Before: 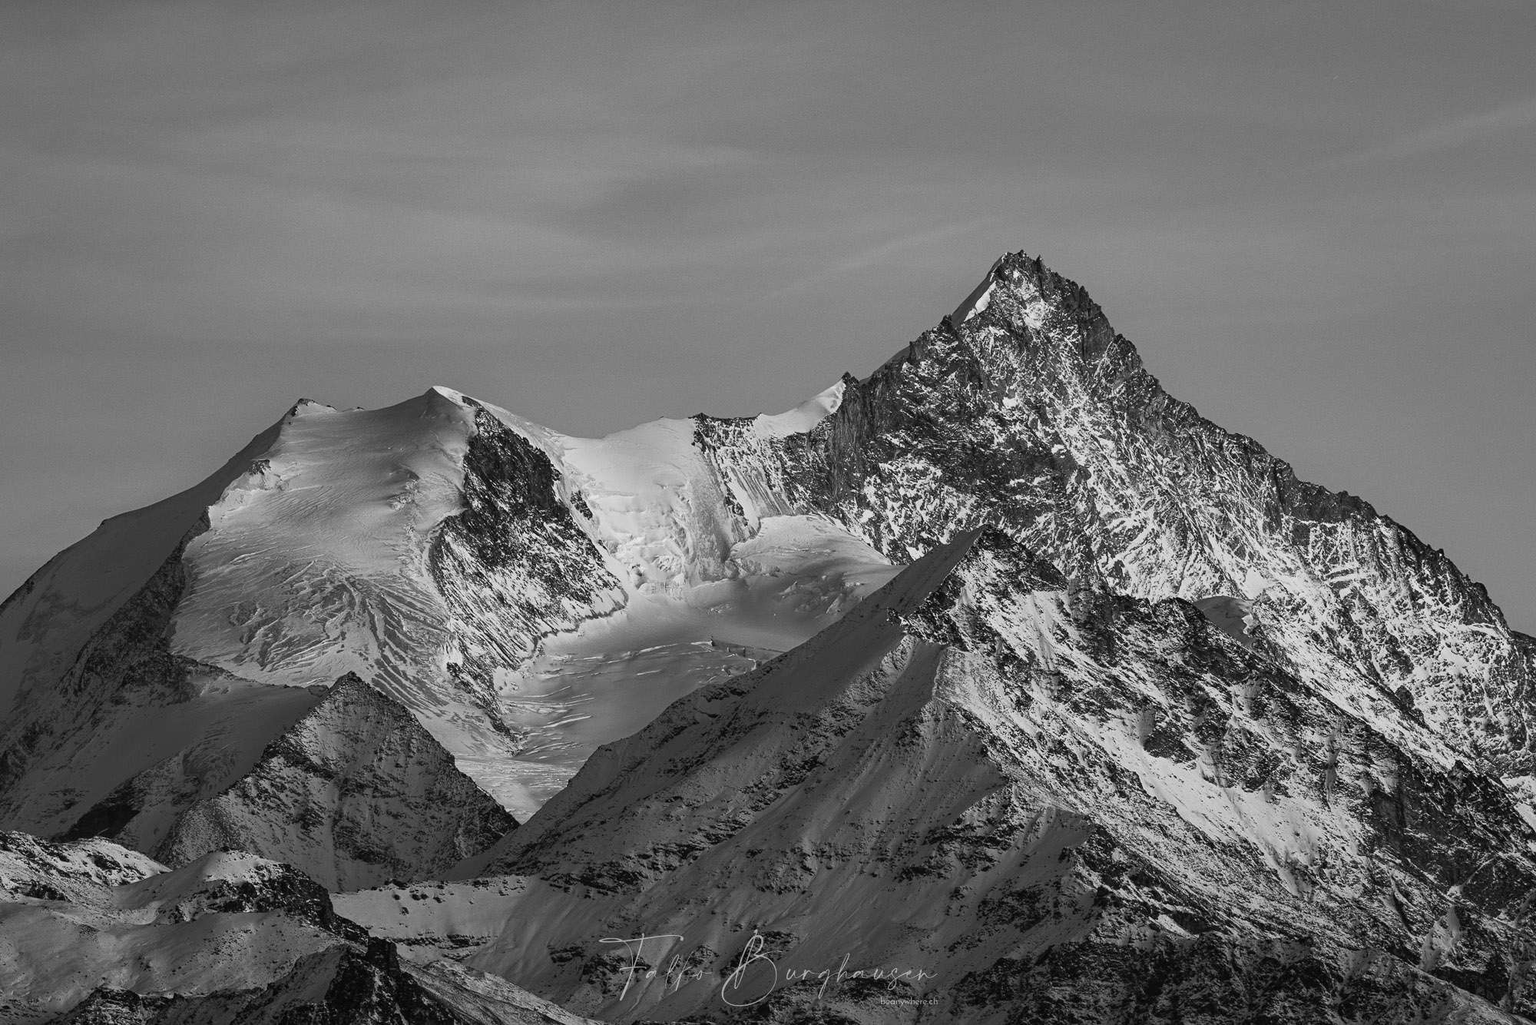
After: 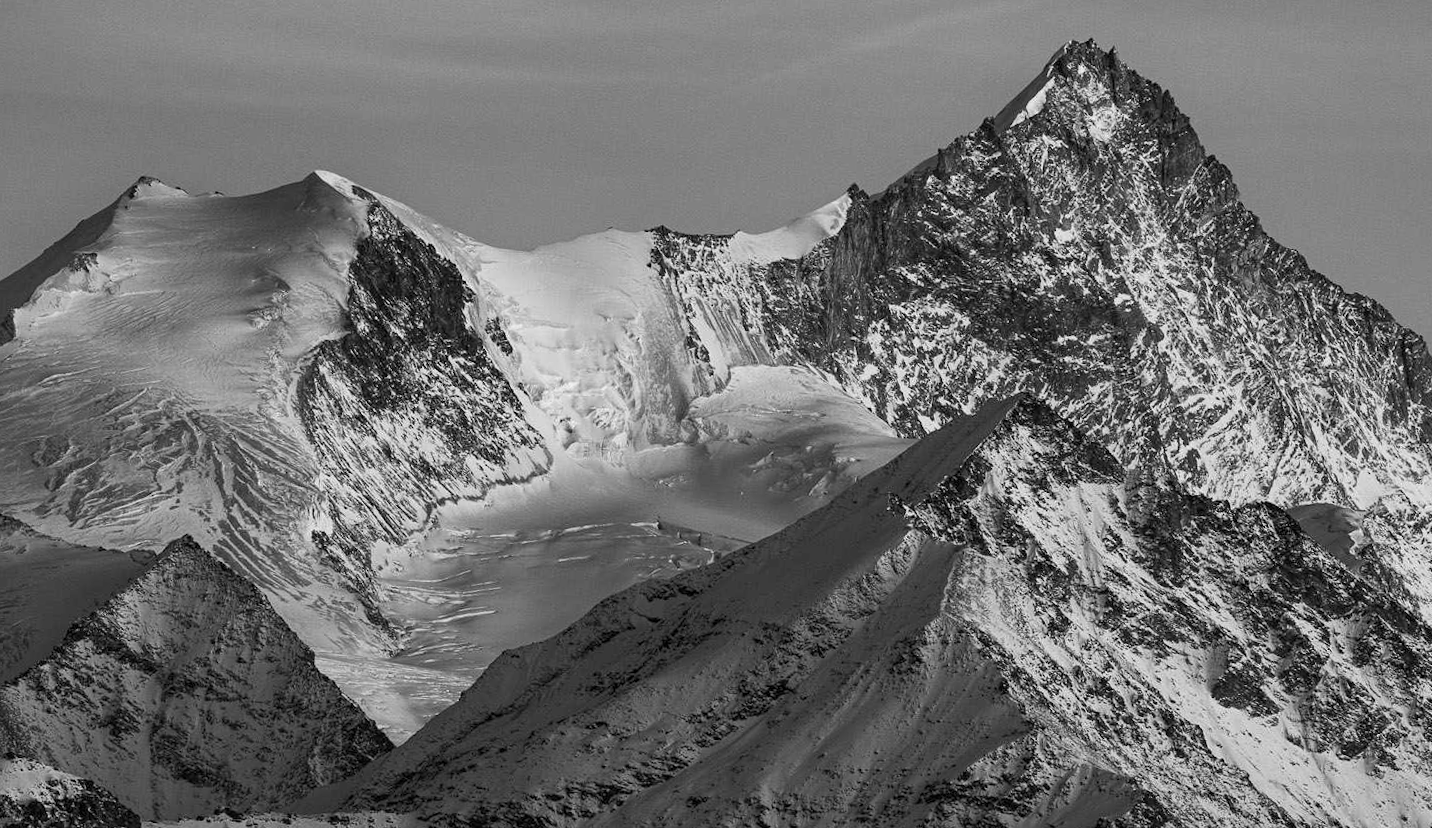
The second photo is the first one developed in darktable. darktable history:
local contrast: highlights 100%, shadows 100%, detail 120%, midtone range 0.2
crop and rotate: angle -3.37°, left 9.79%, top 20.73%, right 12.42%, bottom 11.82%
